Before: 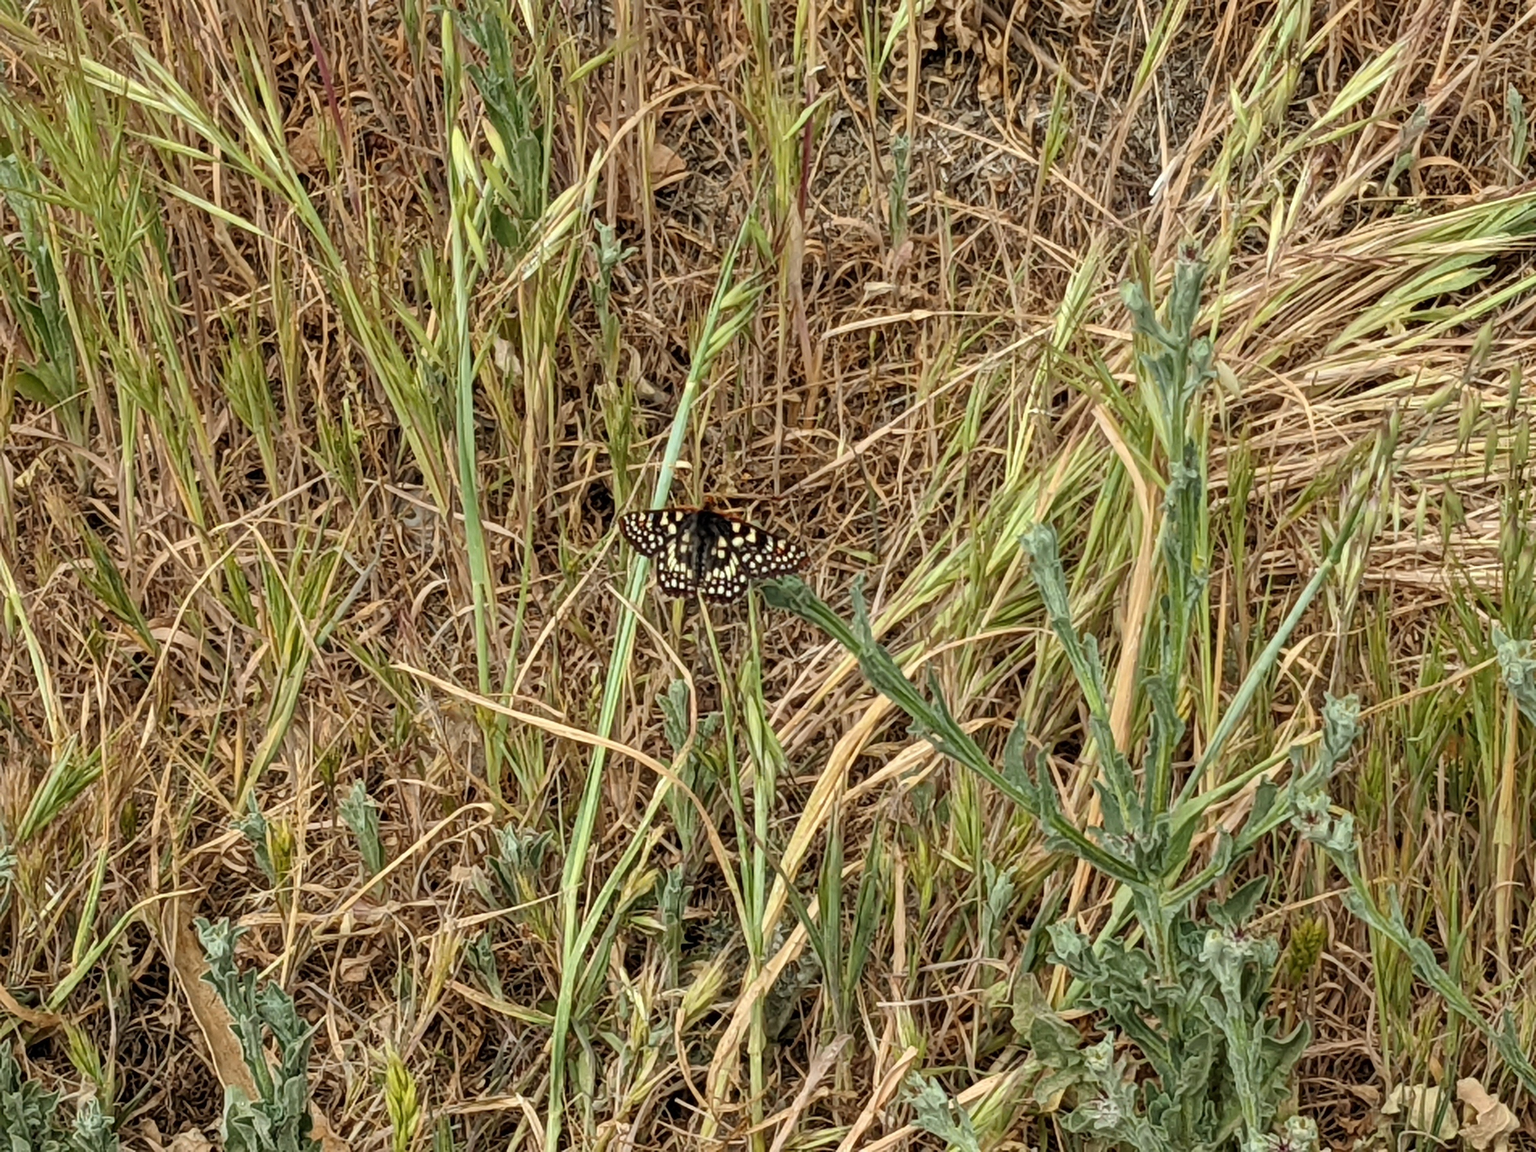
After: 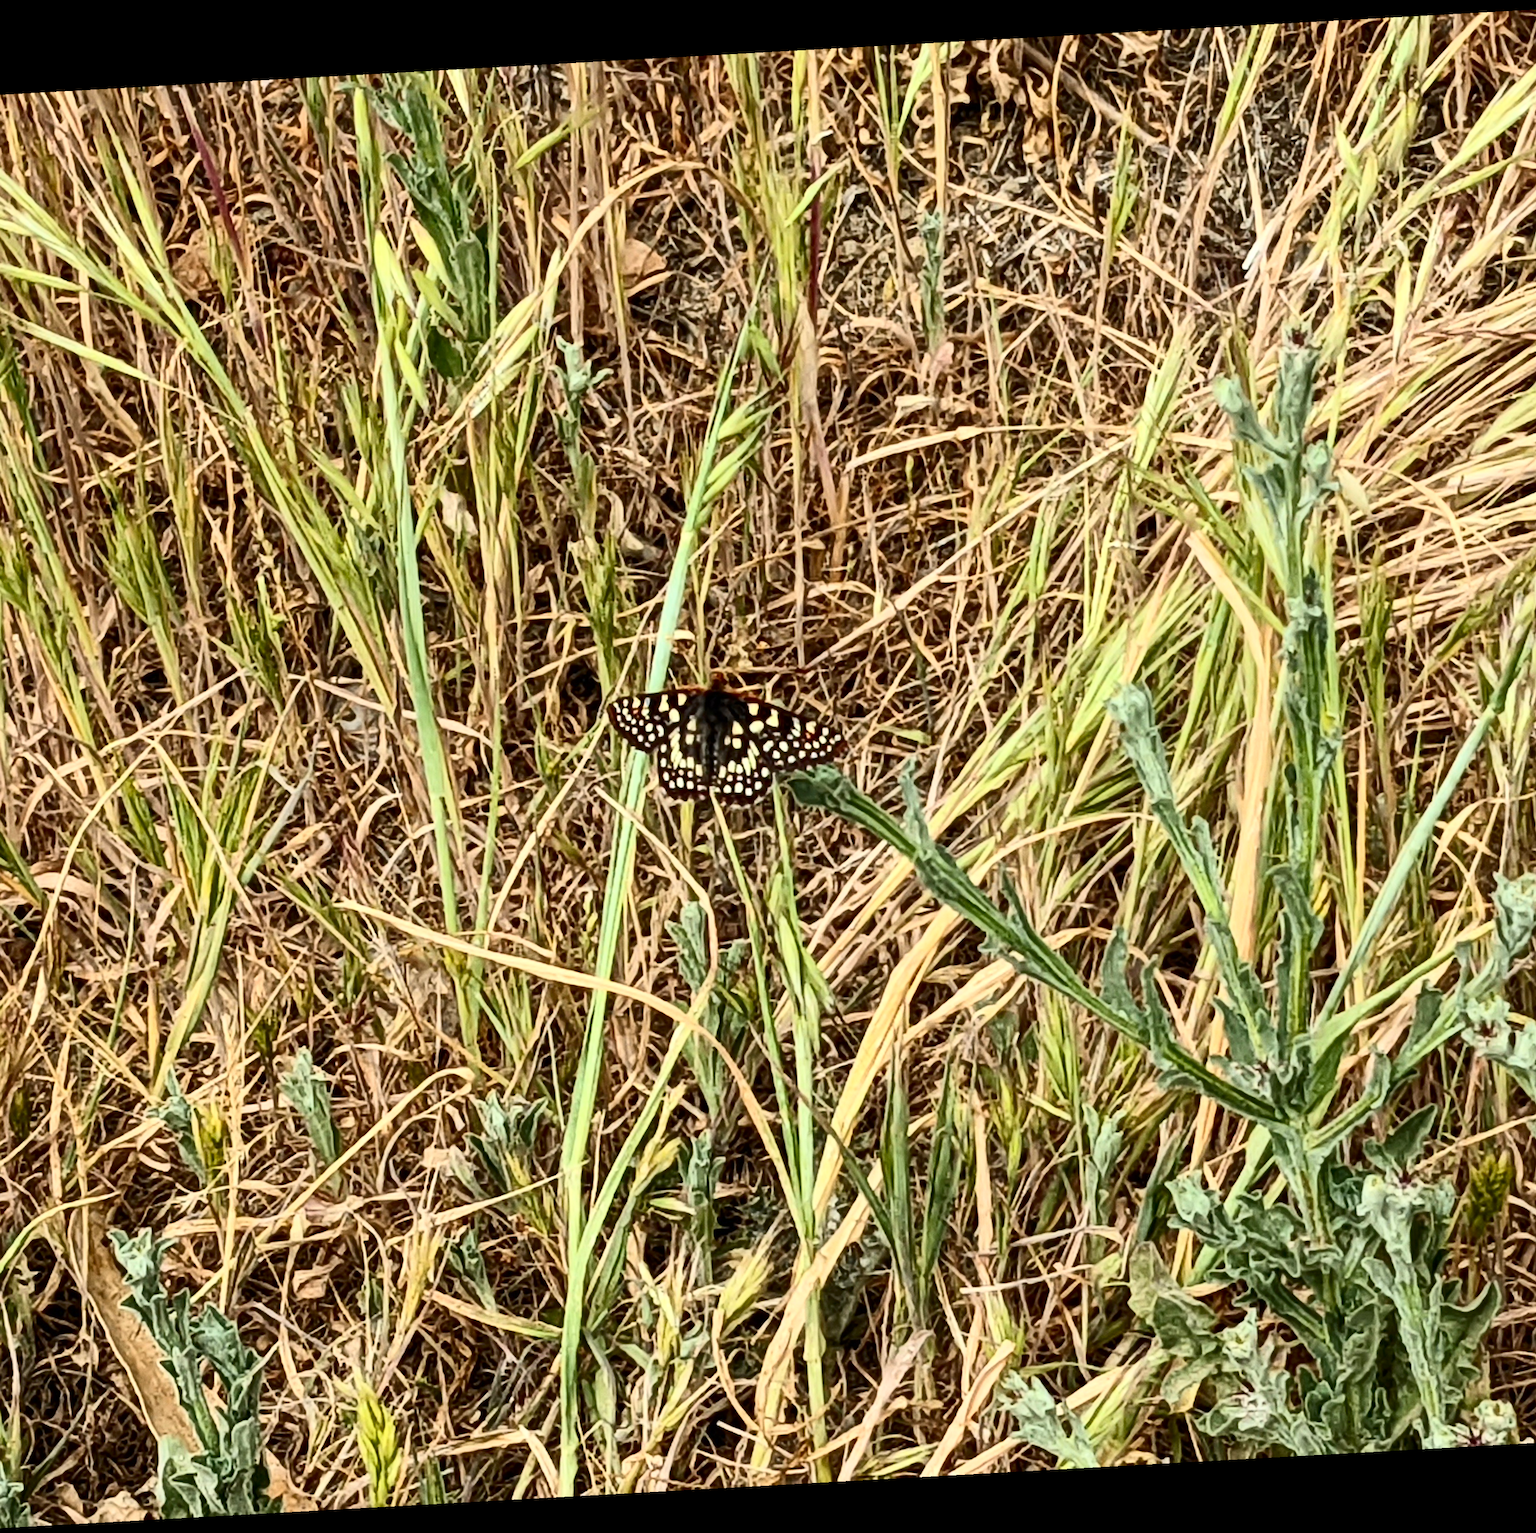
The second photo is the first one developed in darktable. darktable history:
rotate and perspective: rotation -3.18°, automatic cropping off
contrast brightness saturation: contrast 0.4, brightness 0.1, saturation 0.21
crop: left 9.88%, right 12.664%
